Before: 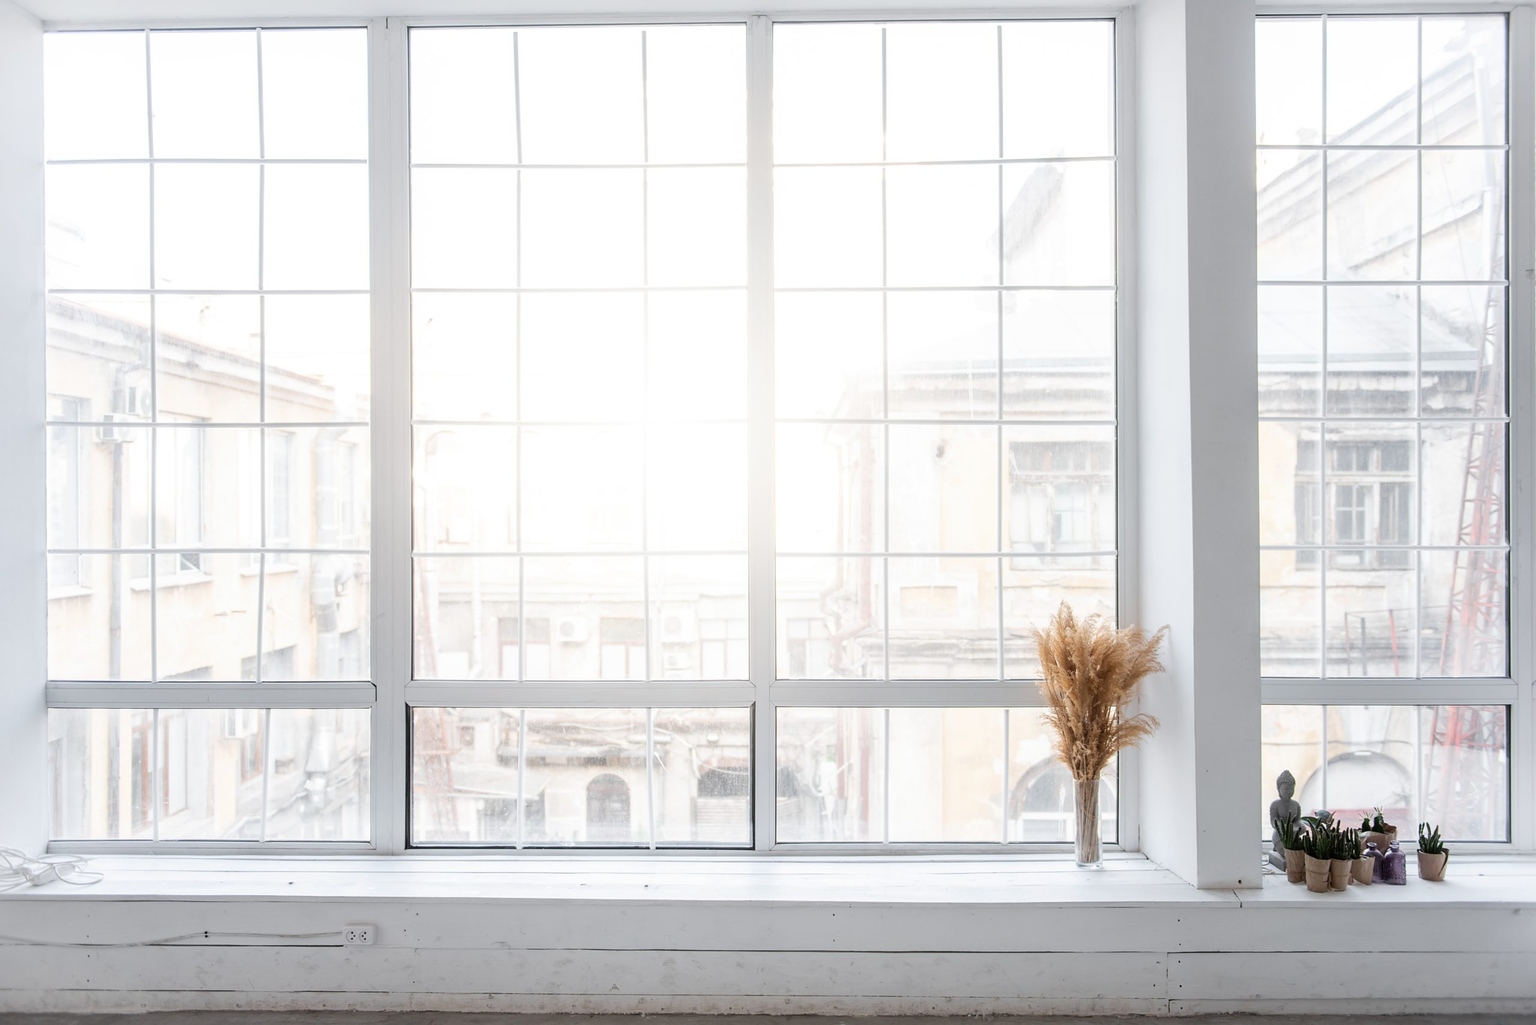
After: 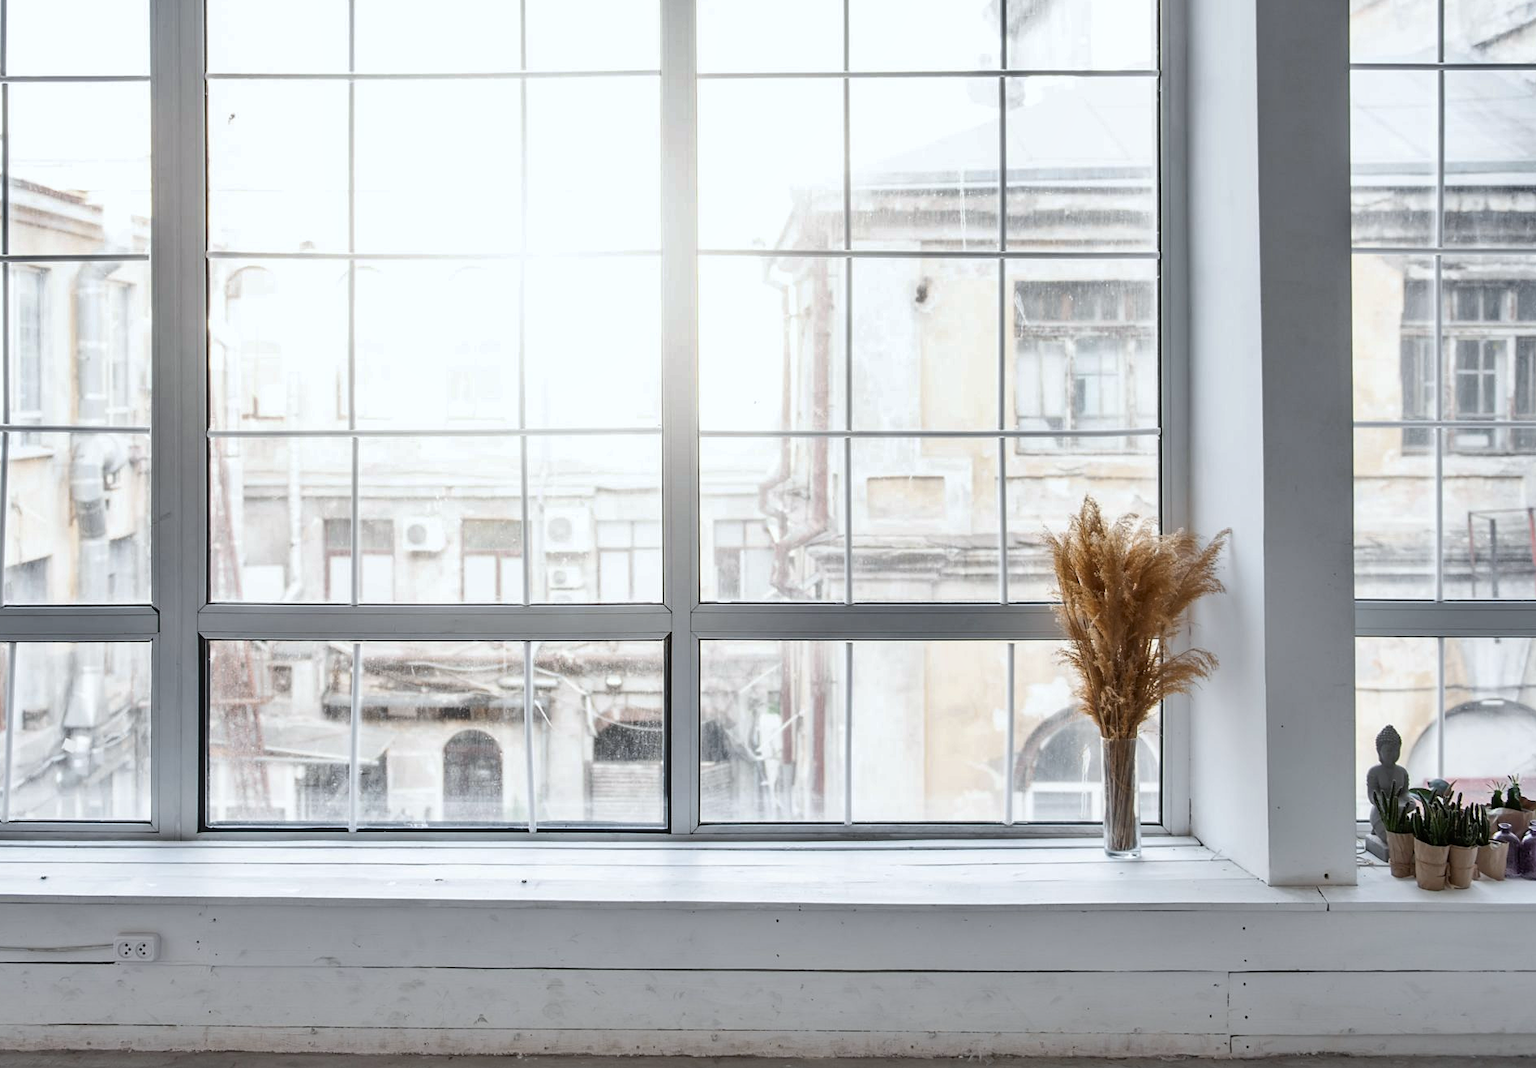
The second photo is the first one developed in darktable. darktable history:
crop: left 16.871%, top 22.857%, right 9.116%
shadows and highlights: shadows 30.63, highlights -63.22, shadows color adjustment 98%, highlights color adjustment 58.61%, soften with gaussian
white balance: red 0.986, blue 1.01
